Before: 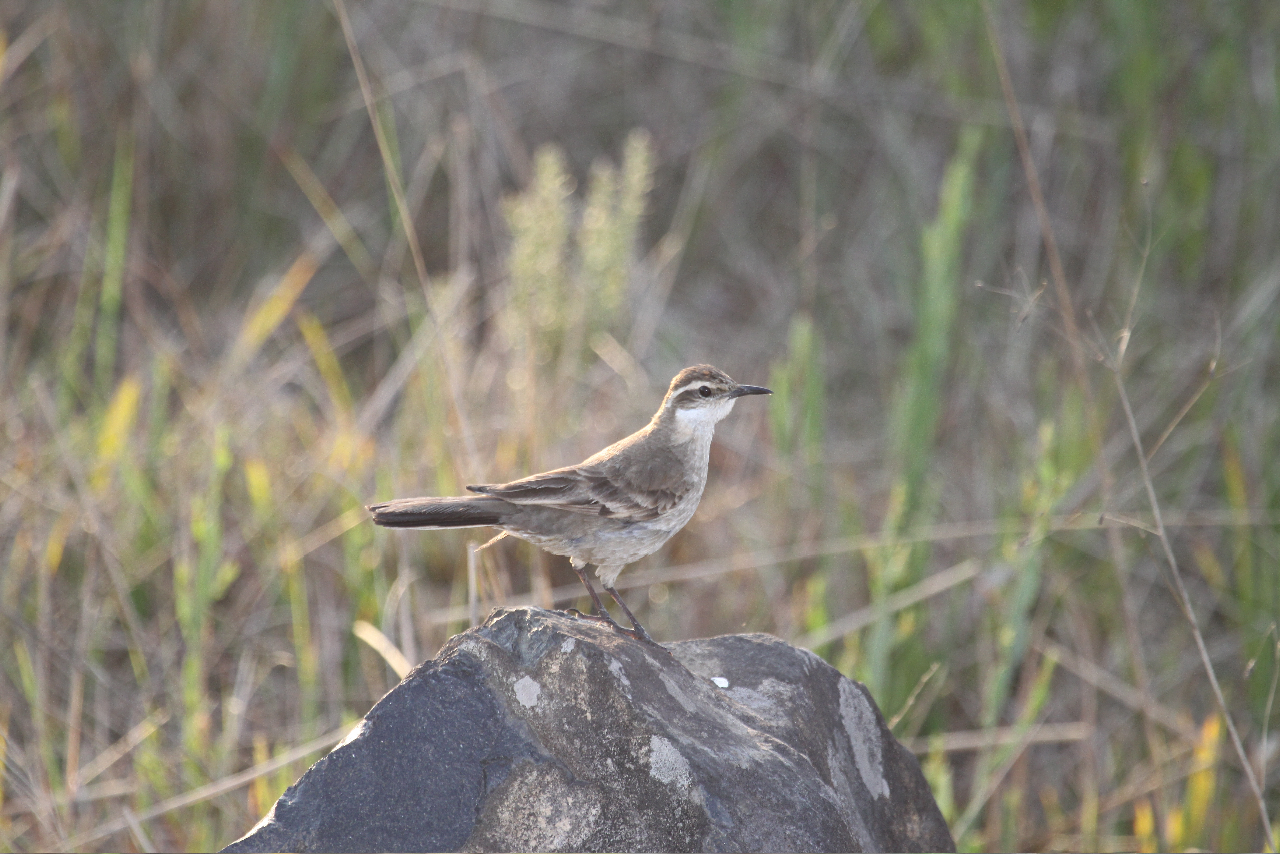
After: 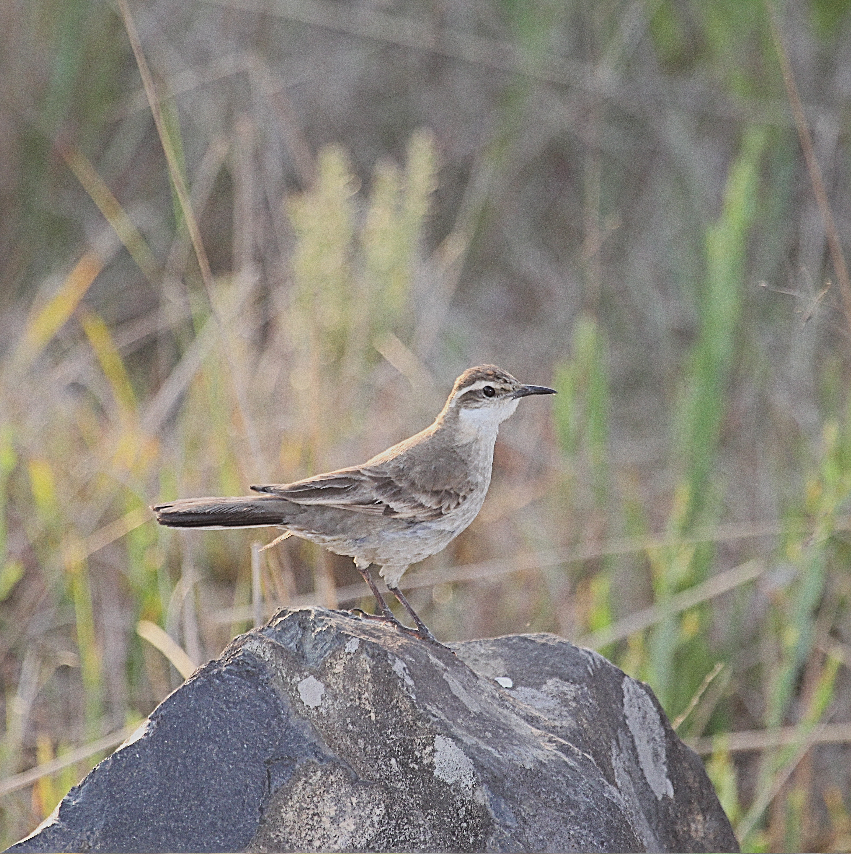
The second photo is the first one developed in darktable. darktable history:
grain: coarseness 0.09 ISO
contrast brightness saturation: contrast 0.07, brightness 0.08, saturation 0.18
sharpen: radius 1.685, amount 1.294
exposure: black level correction 0, exposure 0.2 EV, compensate exposure bias true, compensate highlight preservation false
crop: left 16.899%, right 16.556%
filmic rgb: black relative exposure -7.65 EV, white relative exposure 4.56 EV, hardness 3.61
